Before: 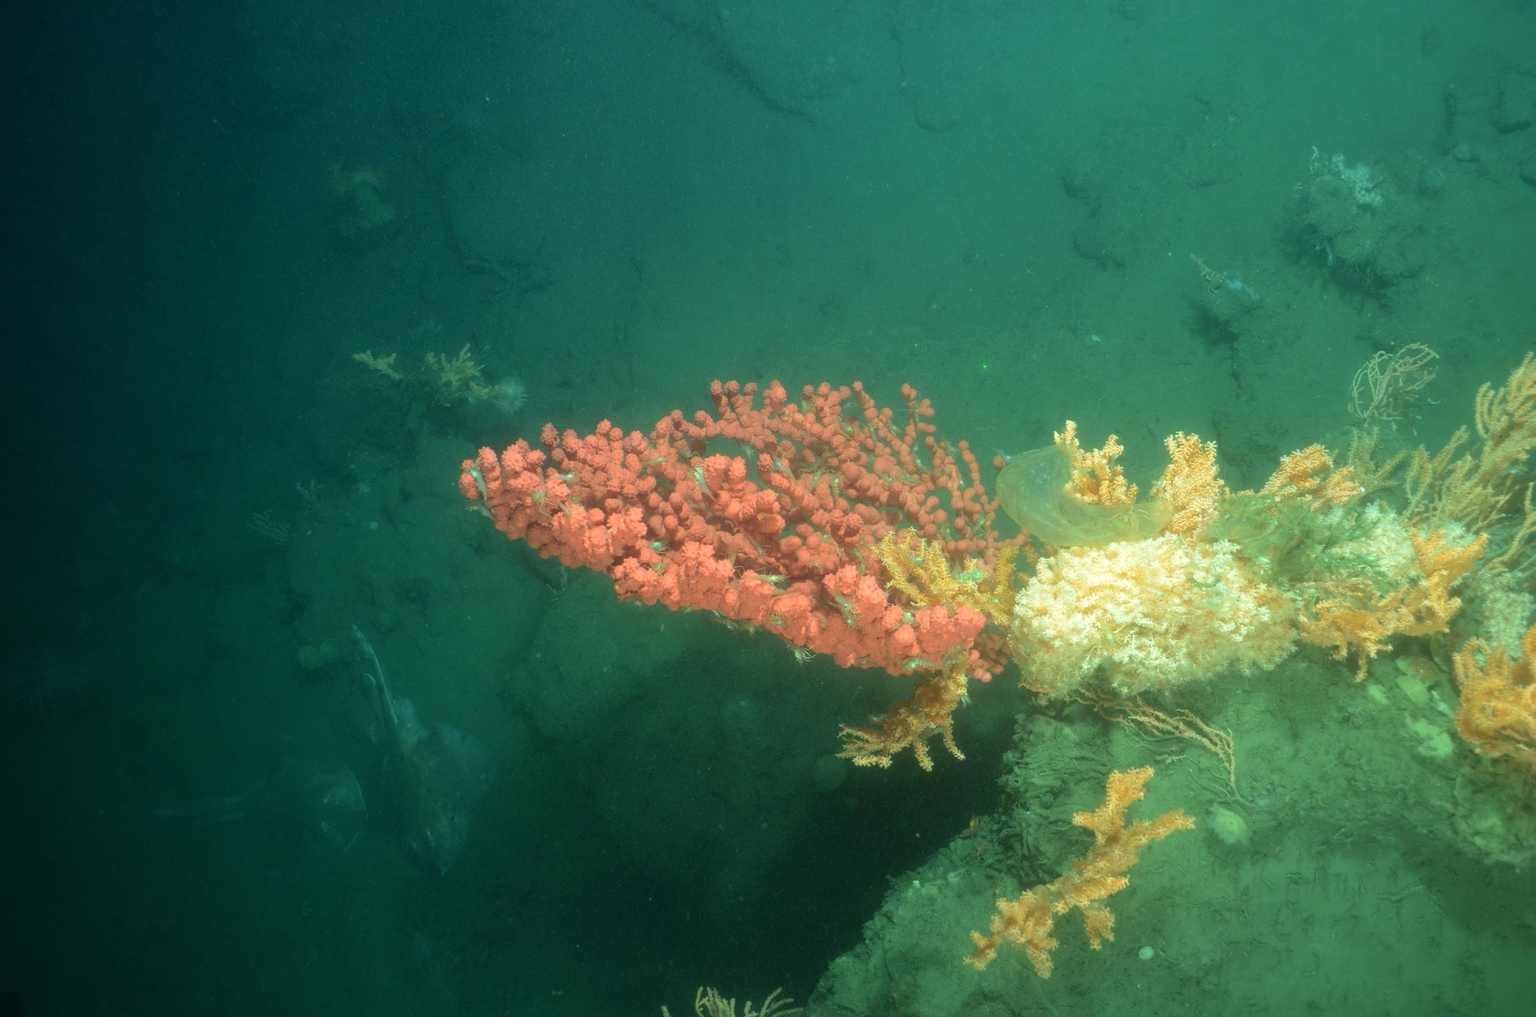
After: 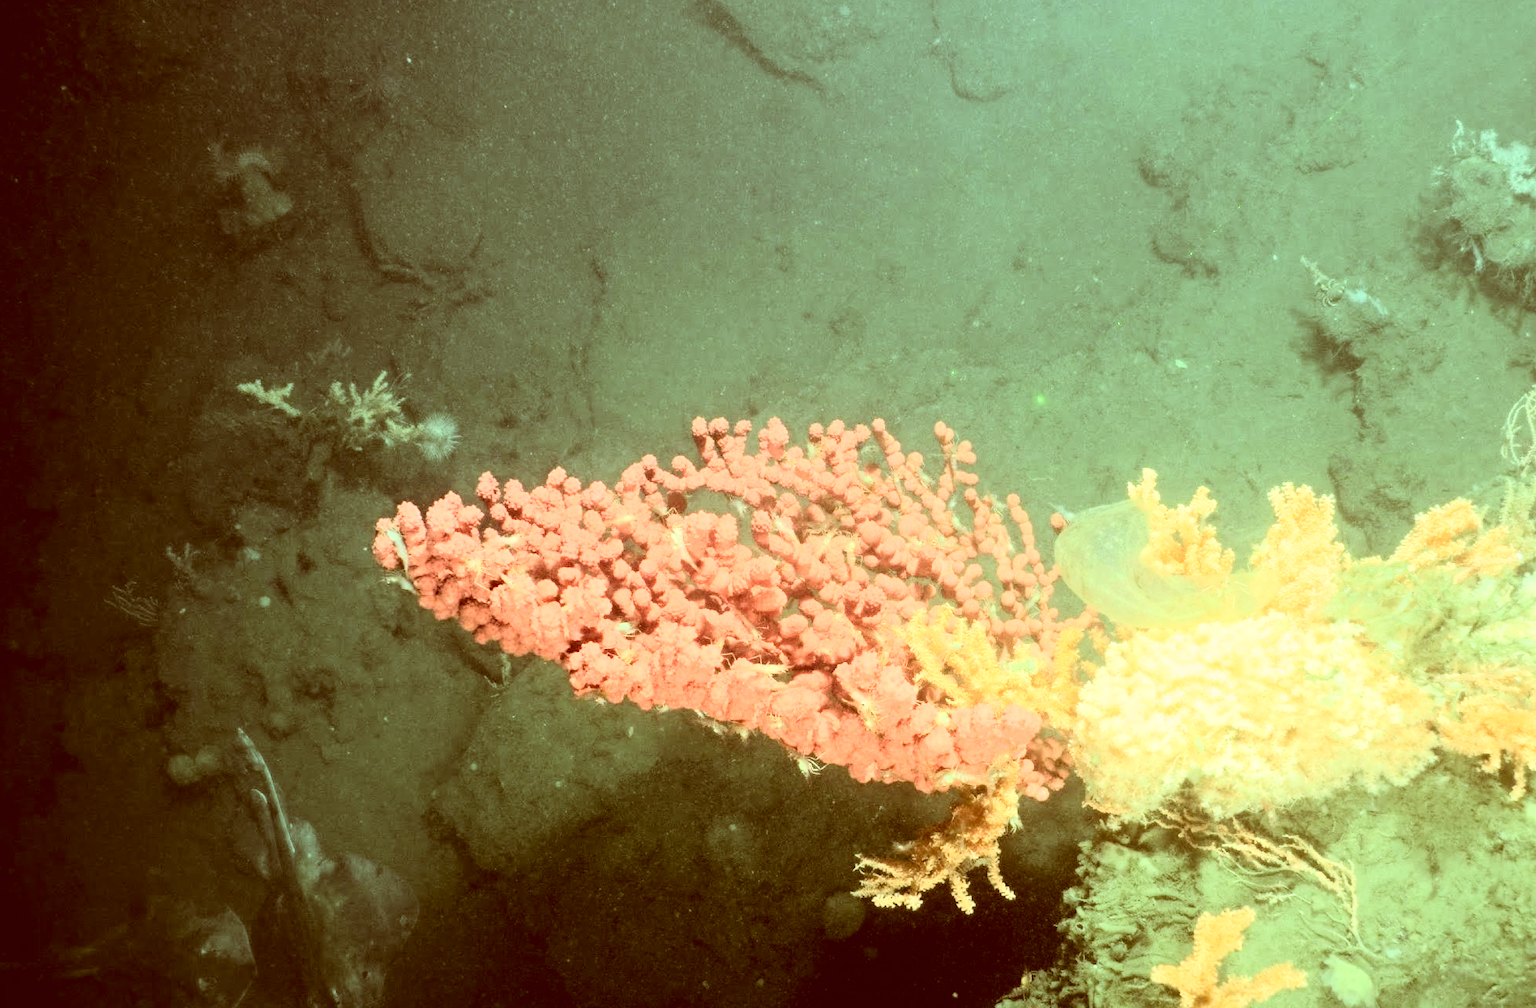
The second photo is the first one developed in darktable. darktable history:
crop and rotate: left 10.77%, top 5.1%, right 10.41%, bottom 16.76%
contrast equalizer: y [[0.5, 0.5, 0.501, 0.63, 0.504, 0.5], [0.5 ×6], [0.5 ×6], [0 ×6], [0 ×6]]
color correction: highlights a* 9.03, highlights b* 8.71, shadows a* 40, shadows b* 40, saturation 0.8
rgb curve: curves: ch0 [(0, 0) (0.21, 0.15) (0.24, 0.21) (0.5, 0.75) (0.75, 0.96) (0.89, 0.99) (1, 1)]; ch1 [(0, 0.02) (0.21, 0.13) (0.25, 0.2) (0.5, 0.67) (0.75, 0.9) (0.89, 0.97) (1, 1)]; ch2 [(0, 0.02) (0.21, 0.13) (0.25, 0.2) (0.5, 0.67) (0.75, 0.9) (0.89, 0.97) (1, 1)], compensate middle gray true
exposure: black level correction 0.007, exposure 0.093 EV, compensate highlight preservation false
